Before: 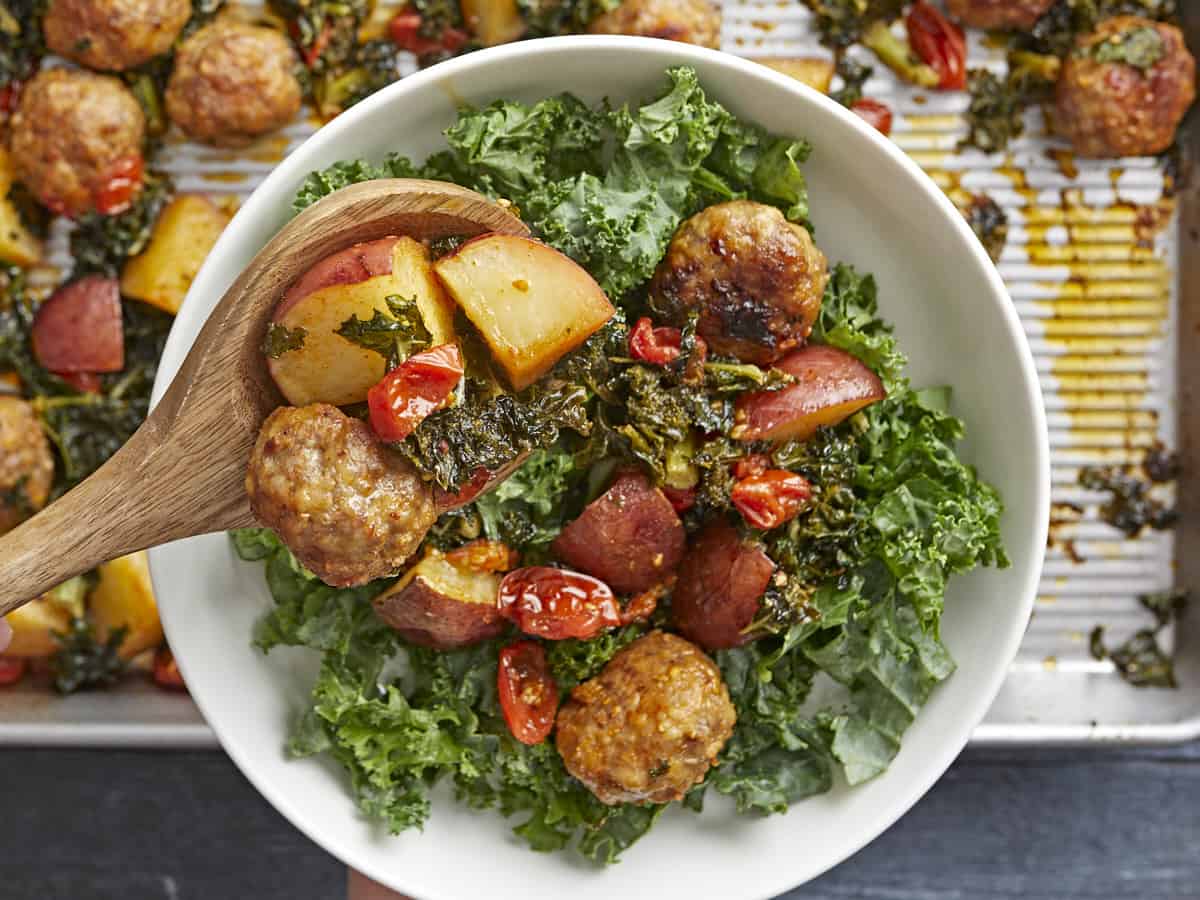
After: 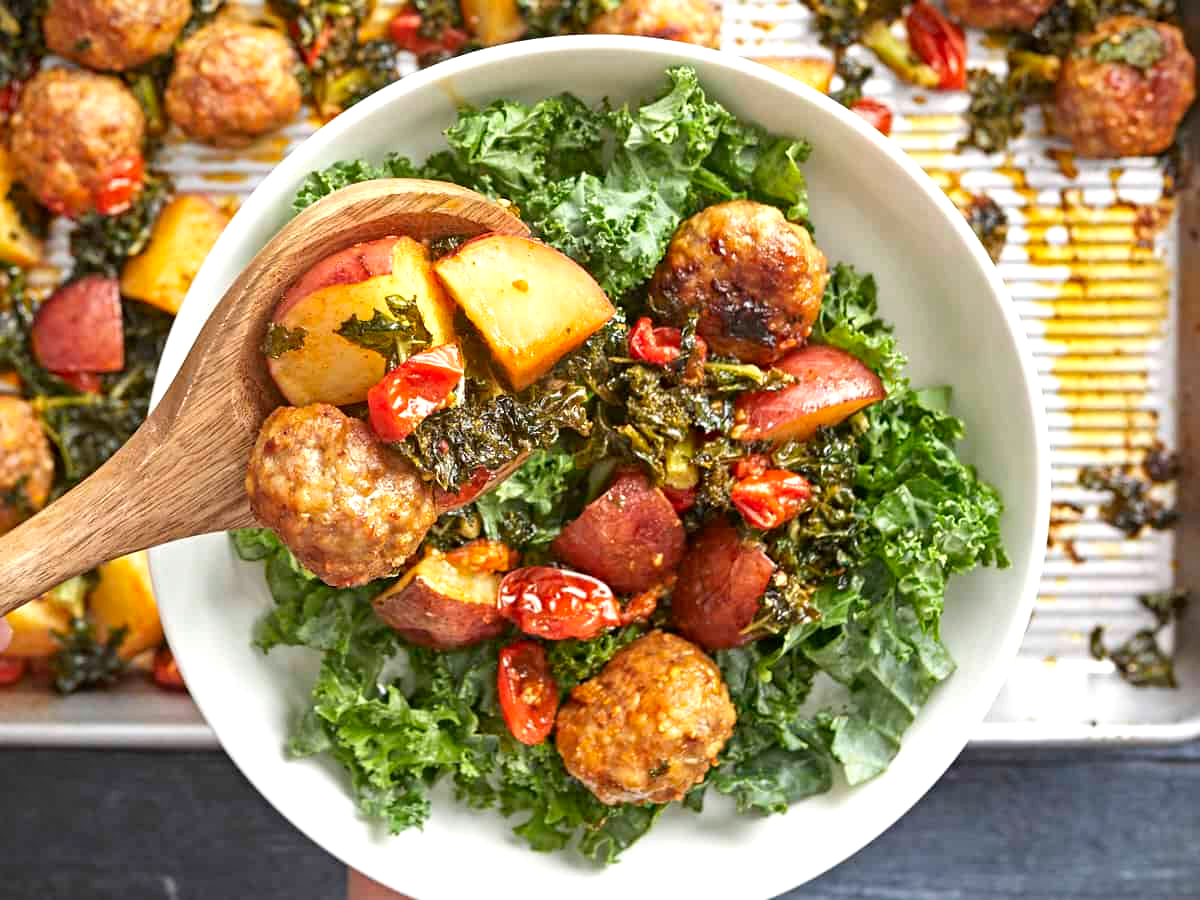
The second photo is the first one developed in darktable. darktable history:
exposure: exposure 0.64 EV, compensate highlight preservation false
vignetting: fall-off start 97.23%, saturation -0.024, center (-0.033, -0.042), width/height ratio 1.179, unbound false
